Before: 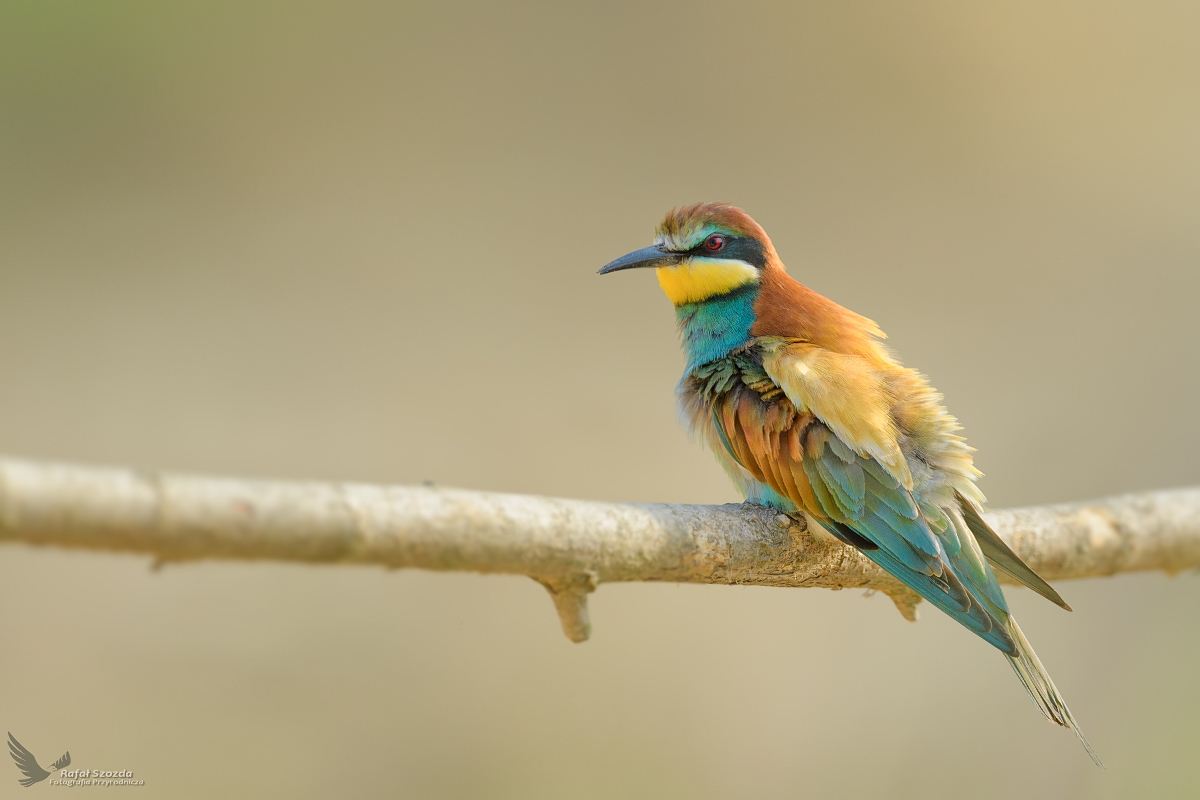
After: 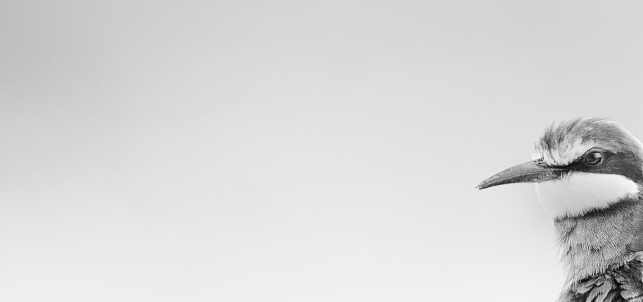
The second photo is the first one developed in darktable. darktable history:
exposure: exposure 0.367 EV, compensate highlight preservation false
white balance: red 0.967, blue 1.119, emerald 0.756
velvia: strength 30%
crop: left 10.121%, top 10.631%, right 36.218%, bottom 51.526%
monochrome: size 1
color balance rgb: shadows lift › chroma 4.21%, shadows lift › hue 252.22°, highlights gain › chroma 1.36%, highlights gain › hue 50.24°, perceptual saturation grading › mid-tones 6.33%, perceptual saturation grading › shadows 72.44%, perceptual brilliance grading › highlights 11.59%, contrast 5.05%
contrast brightness saturation: contrast 0.2, brightness 0.16, saturation 0.22
